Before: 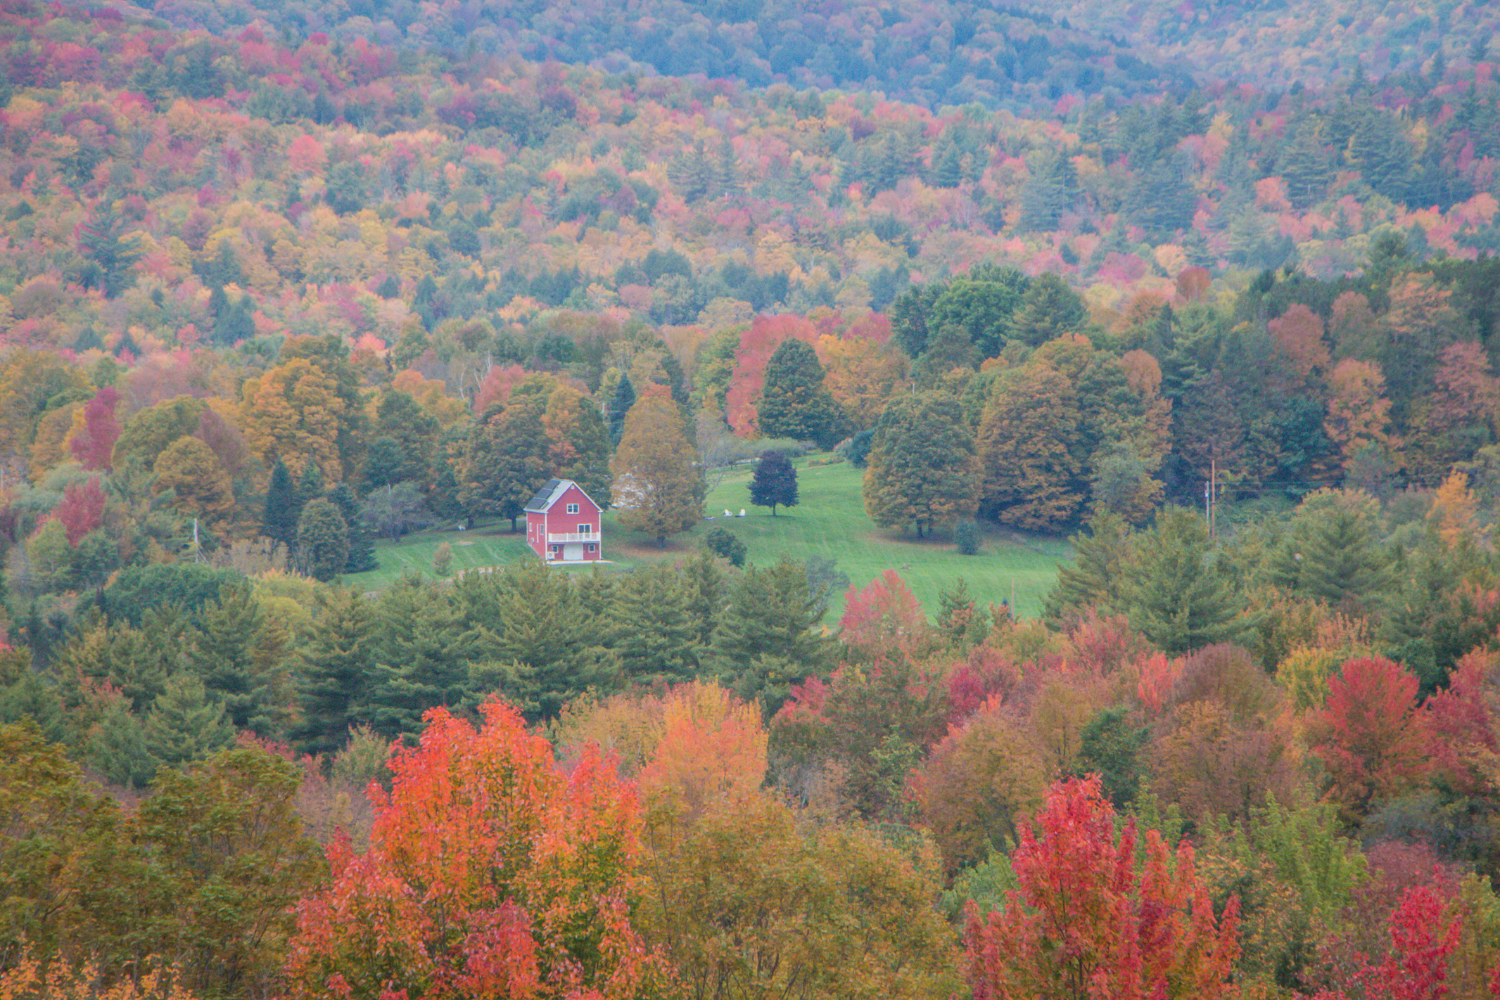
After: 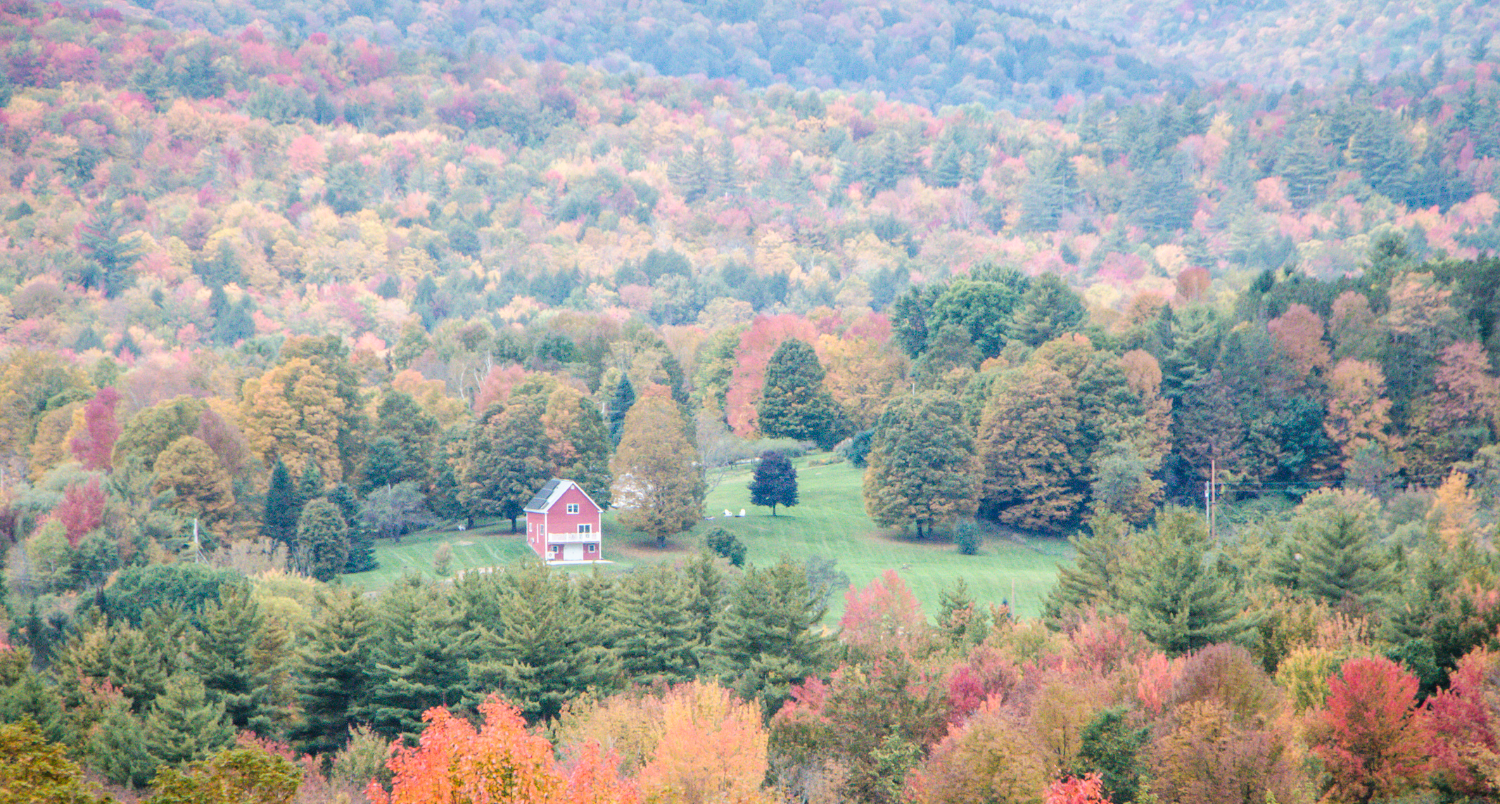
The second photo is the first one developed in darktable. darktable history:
filmic rgb: black relative exposure -8.25 EV, white relative exposure 2.2 EV, target white luminance 99.869%, hardness 7.08, latitude 75.06%, contrast 1.315, highlights saturation mix -2.23%, shadows ↔ highlights balance 30.58%
tone curve: curves: ch0 [(0, 0.023) (0.087, 0.065) (0.184, 0.168) (0.45, 0.54) (0.57, 0.683) (0.722, 0.825) (0.877, 0.948) (1, 1)]; ch1 [(0, 0) (0.388, 0.369) (0.45, 0.43) (0.505, 0.509) (0.534, 0.528) (0.657, 0.655) (1, 1)]; ch2 [(0, 0) (0.314, 0.223) (0.427, 0.405) (0.5, 0.5) (0.55, 0.566) (0.625, 0.657) (1, 1)], preserve colors none
crop: bottom 19.521%
